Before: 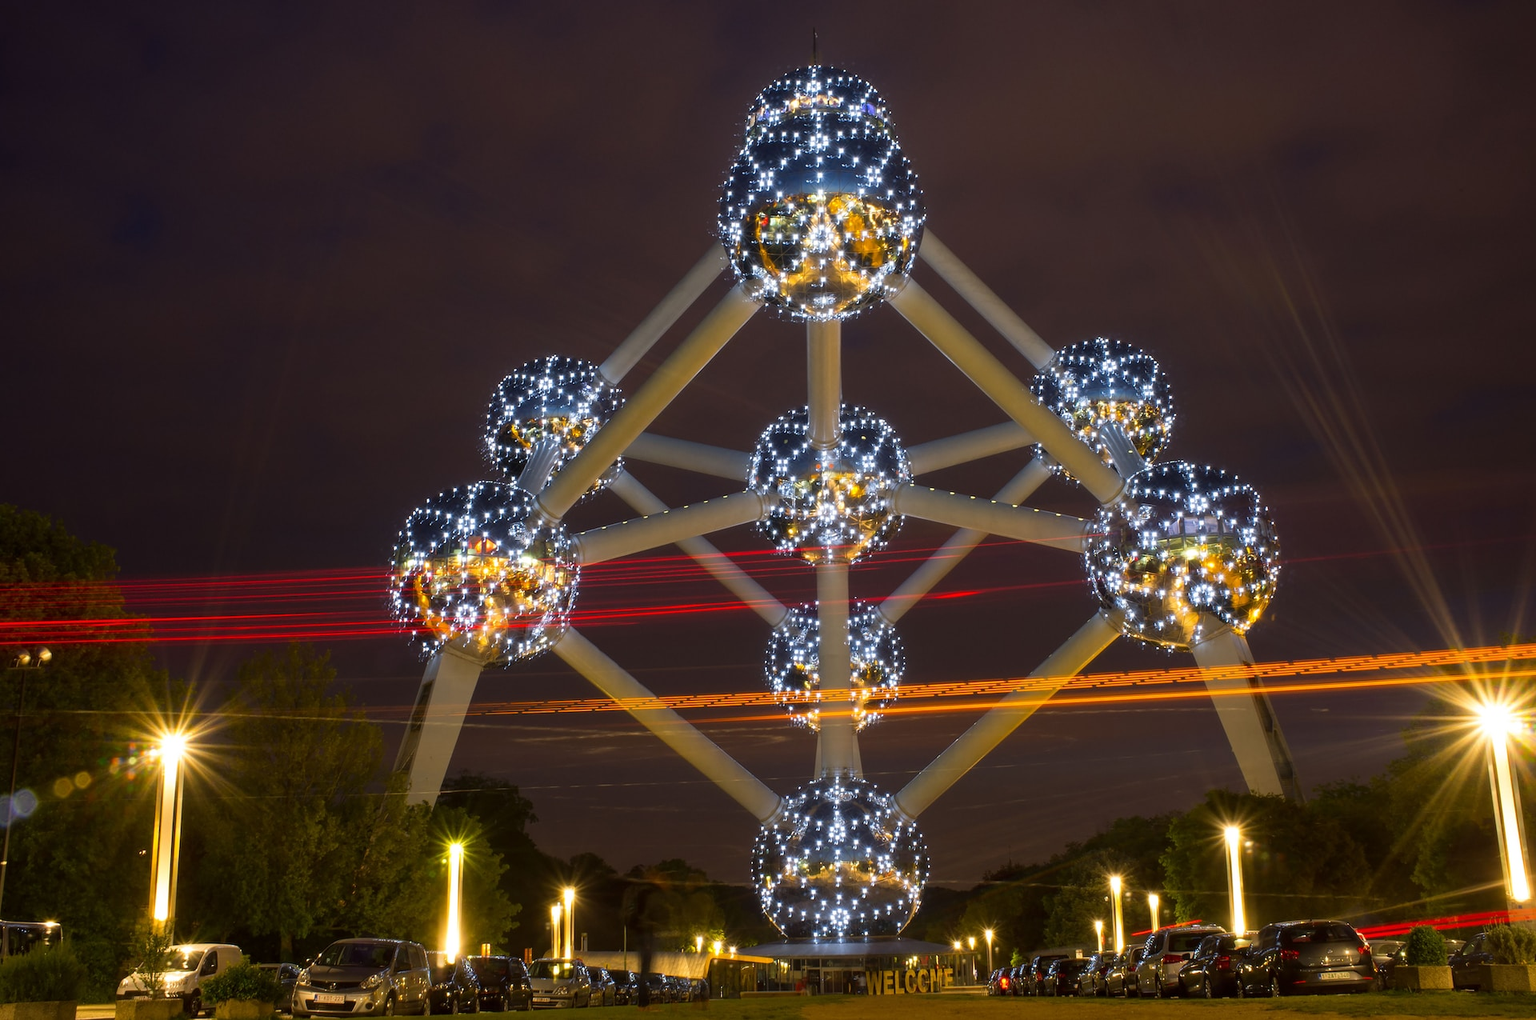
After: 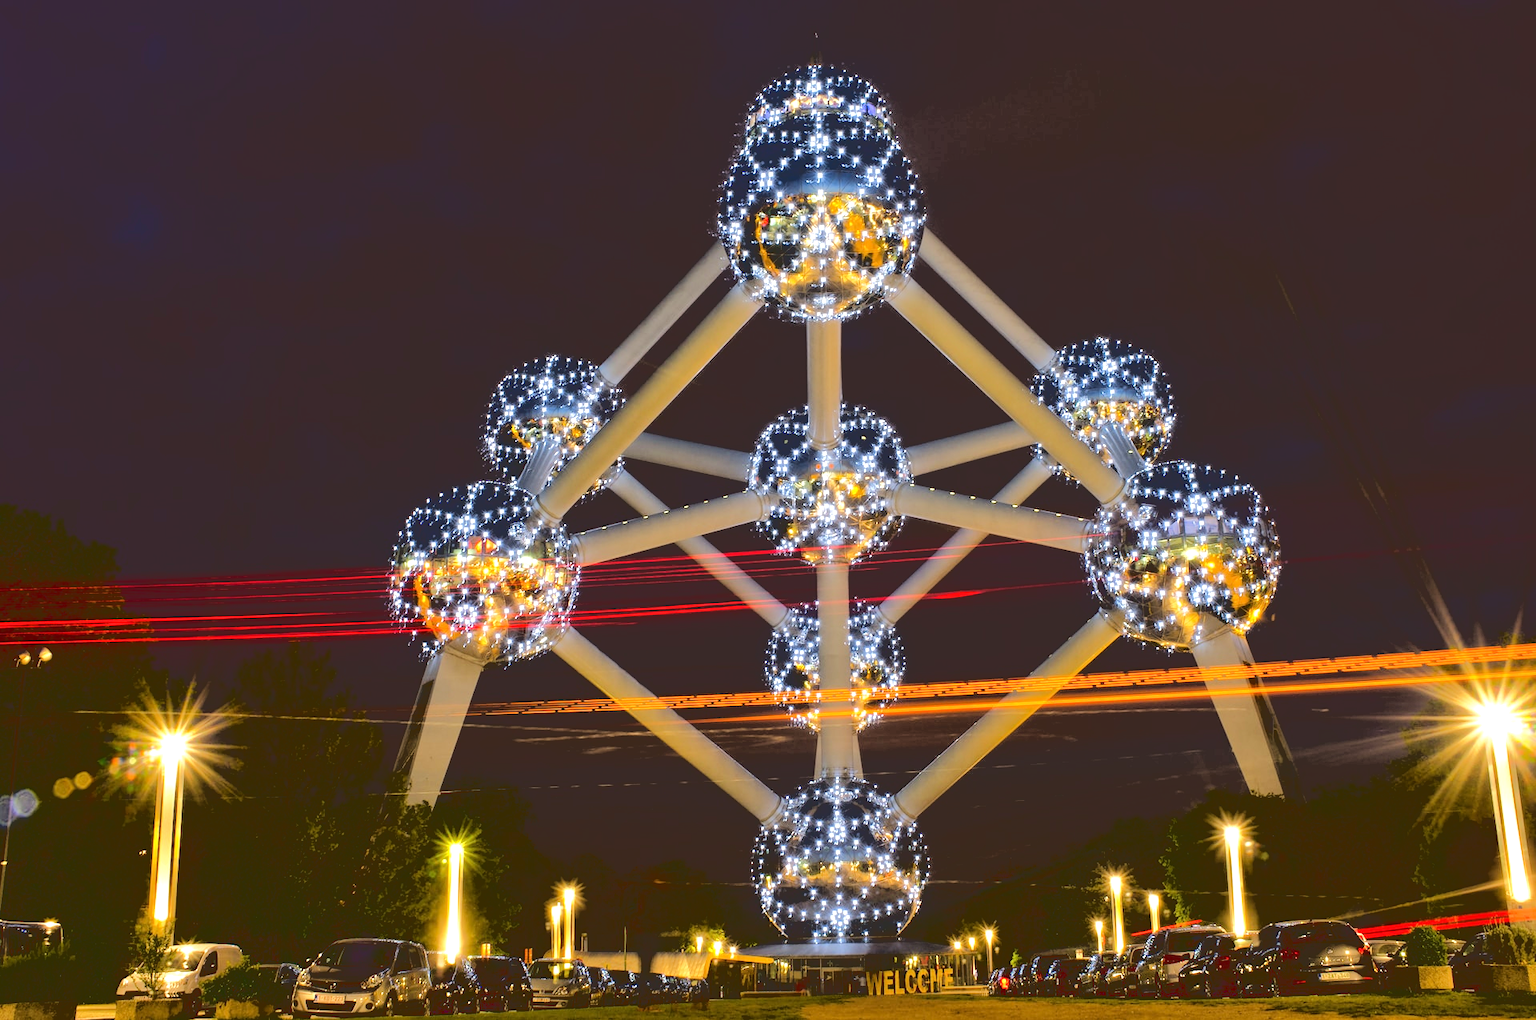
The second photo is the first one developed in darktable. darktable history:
base curve: curves: ch0 [(0.065, 0.026) (0.236, 0.358) (0.53, 0.546) (0.777, 0.841) (0.924, 0.992)]
tone equalizer: -8 EV 1.01 EV, -7 EV 0.962 EV, -6 EV 1.03 EV, -5 EV 1.02 EV, -4 EV 1.01 EV, -3 EV 0.728 EV, -2 EV 0.473 EV, -1 EV 0.258 EV, mask exposure compensation -0.487 EV
